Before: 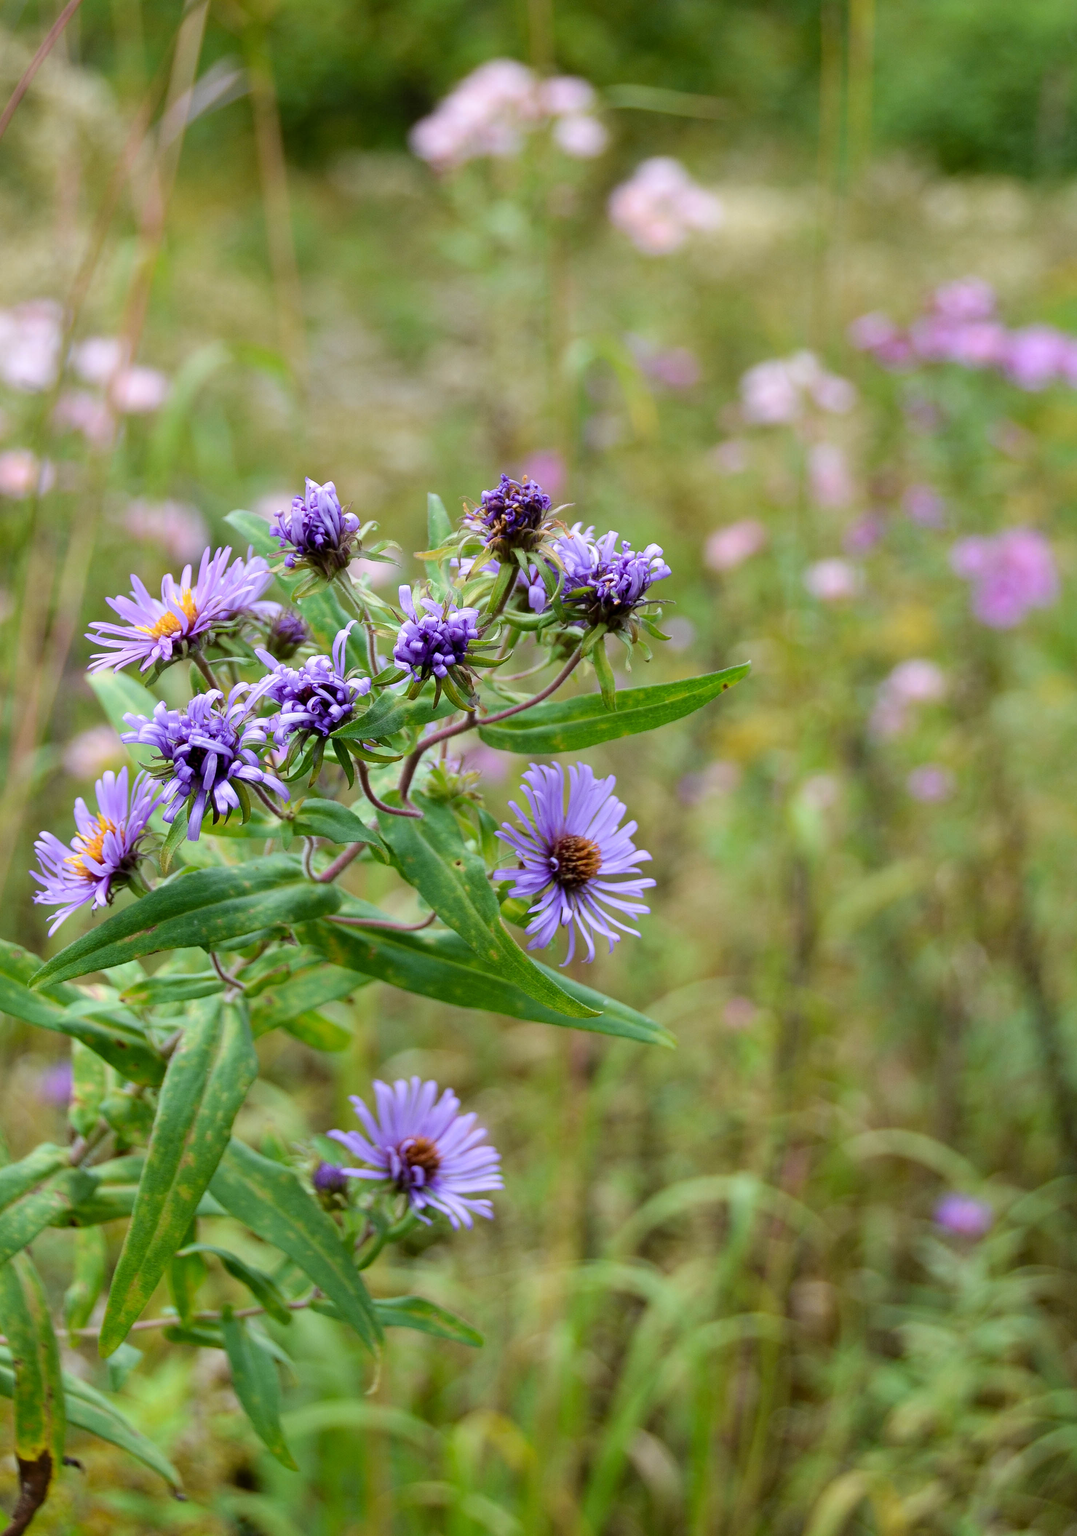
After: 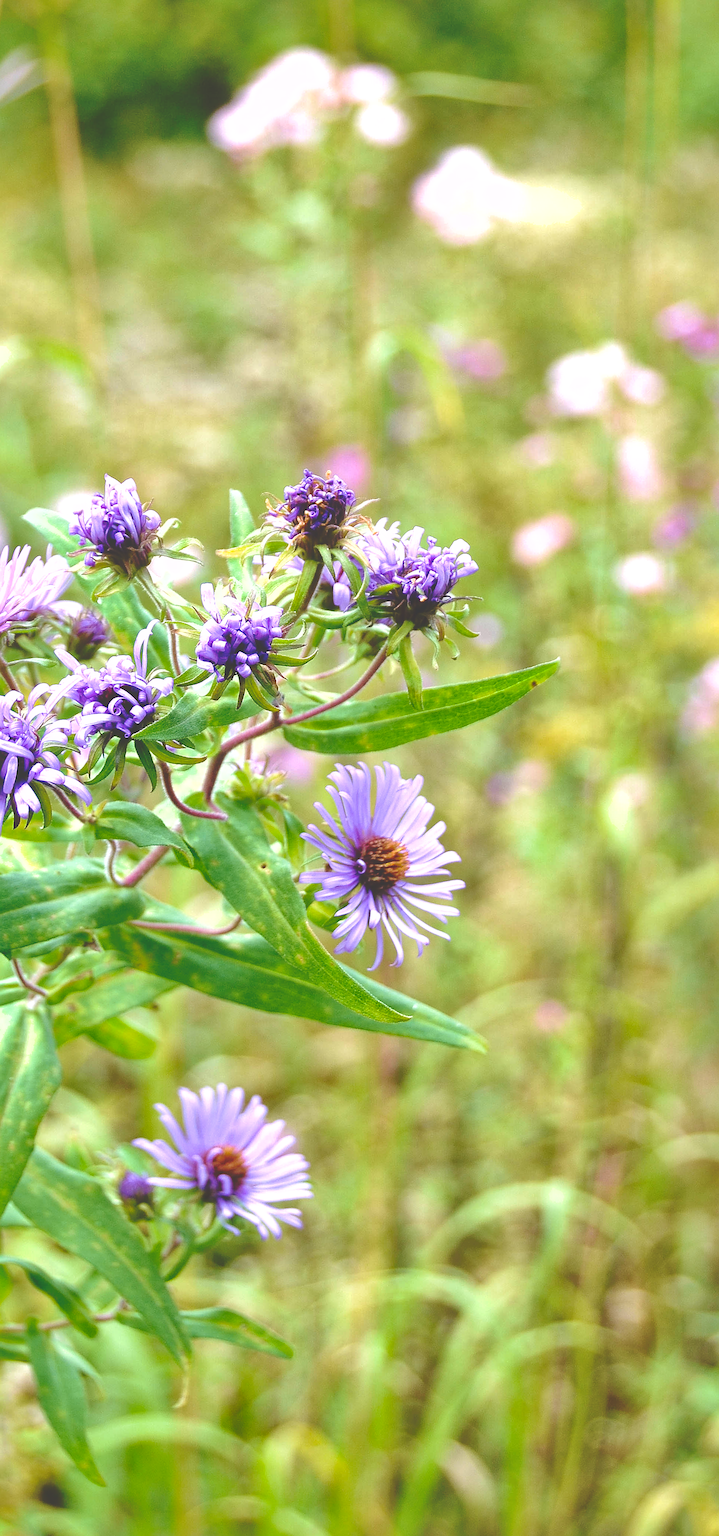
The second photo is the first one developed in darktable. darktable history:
sharpen: on, module defaults
base curve: curves: ch0 [(0, 0.024) (0.055, 0.065) (0.121, 0.166) (0.236, 0.319) (0.693, 0.726) (1, 1)], preserve colors none
exposure: black level correction -0.005, exposure 1 EV, compensate highlight preservation false
shadows and highlights: on, module defaults
rotate and perspective: rotation -0.45°, automatic cropping original format, crop left 0.008, crop right 0.992, crop top 0.012, crop bottom 0.988
velvia: on, module defaults
crop and rotate: left 18.442%, right 15.508%
